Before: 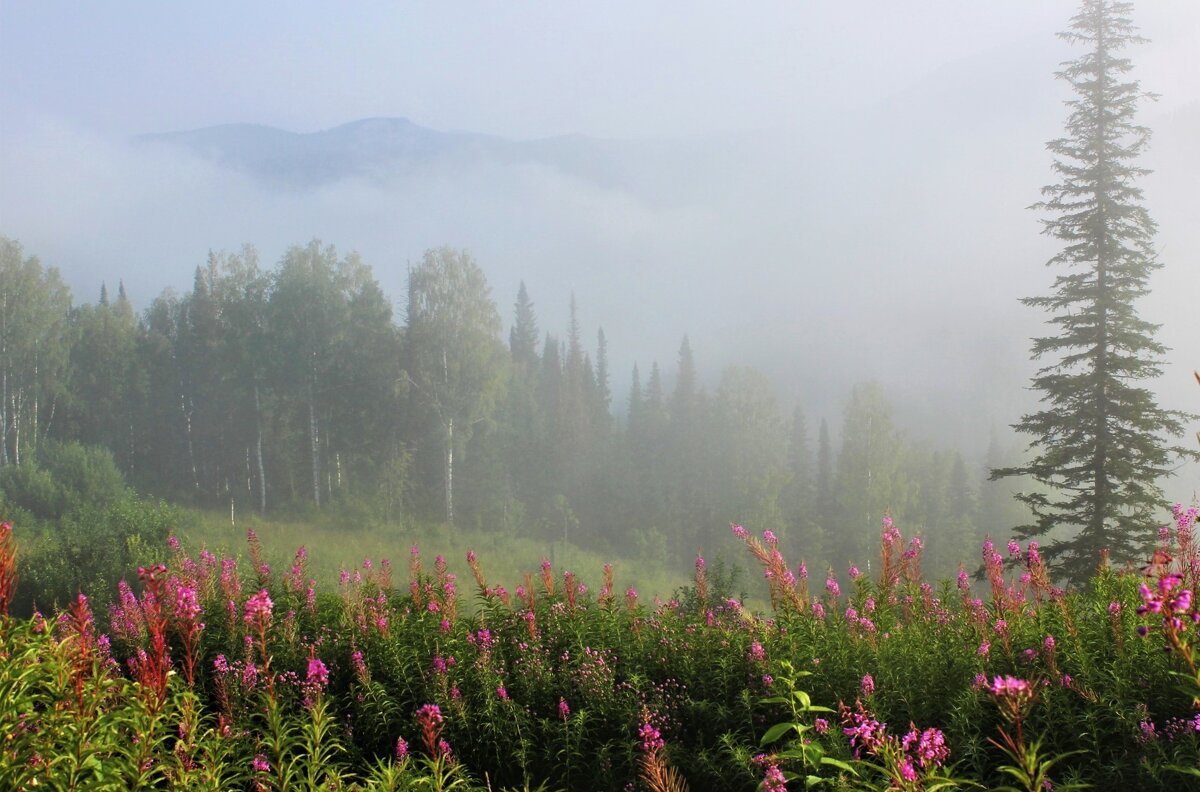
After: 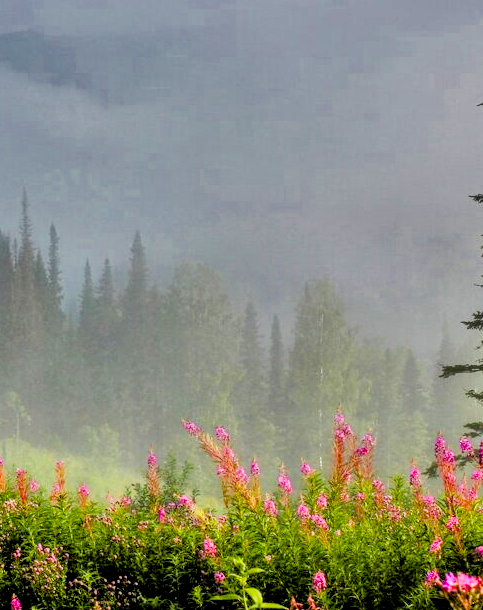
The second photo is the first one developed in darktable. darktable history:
exposure: black level correction 0, exposure 1.097 EV, compensate highlight preservation false
levels: black 0.027%, levels [0, 0.478, 1]
crop: left 45.743%, top 13.079%, right 13.947%, bottom 9.807%
filmic rgb: black relative exposure -2.98 EV, white relative exposure 4.56 EV, hardness 1.71, contrast 1.253
local contrast: on, module defaults
shadows and highlights: shadows 19.68, highlights -84.69, soften with gaussian
color balance rgb: linear chroma grading › global chroma 14.433%, perceptual saturation grading › global saturation 34.915%, perceptual saturation grading › highlights -25.635%, perceptual saturation grading › shadows 50.152%
